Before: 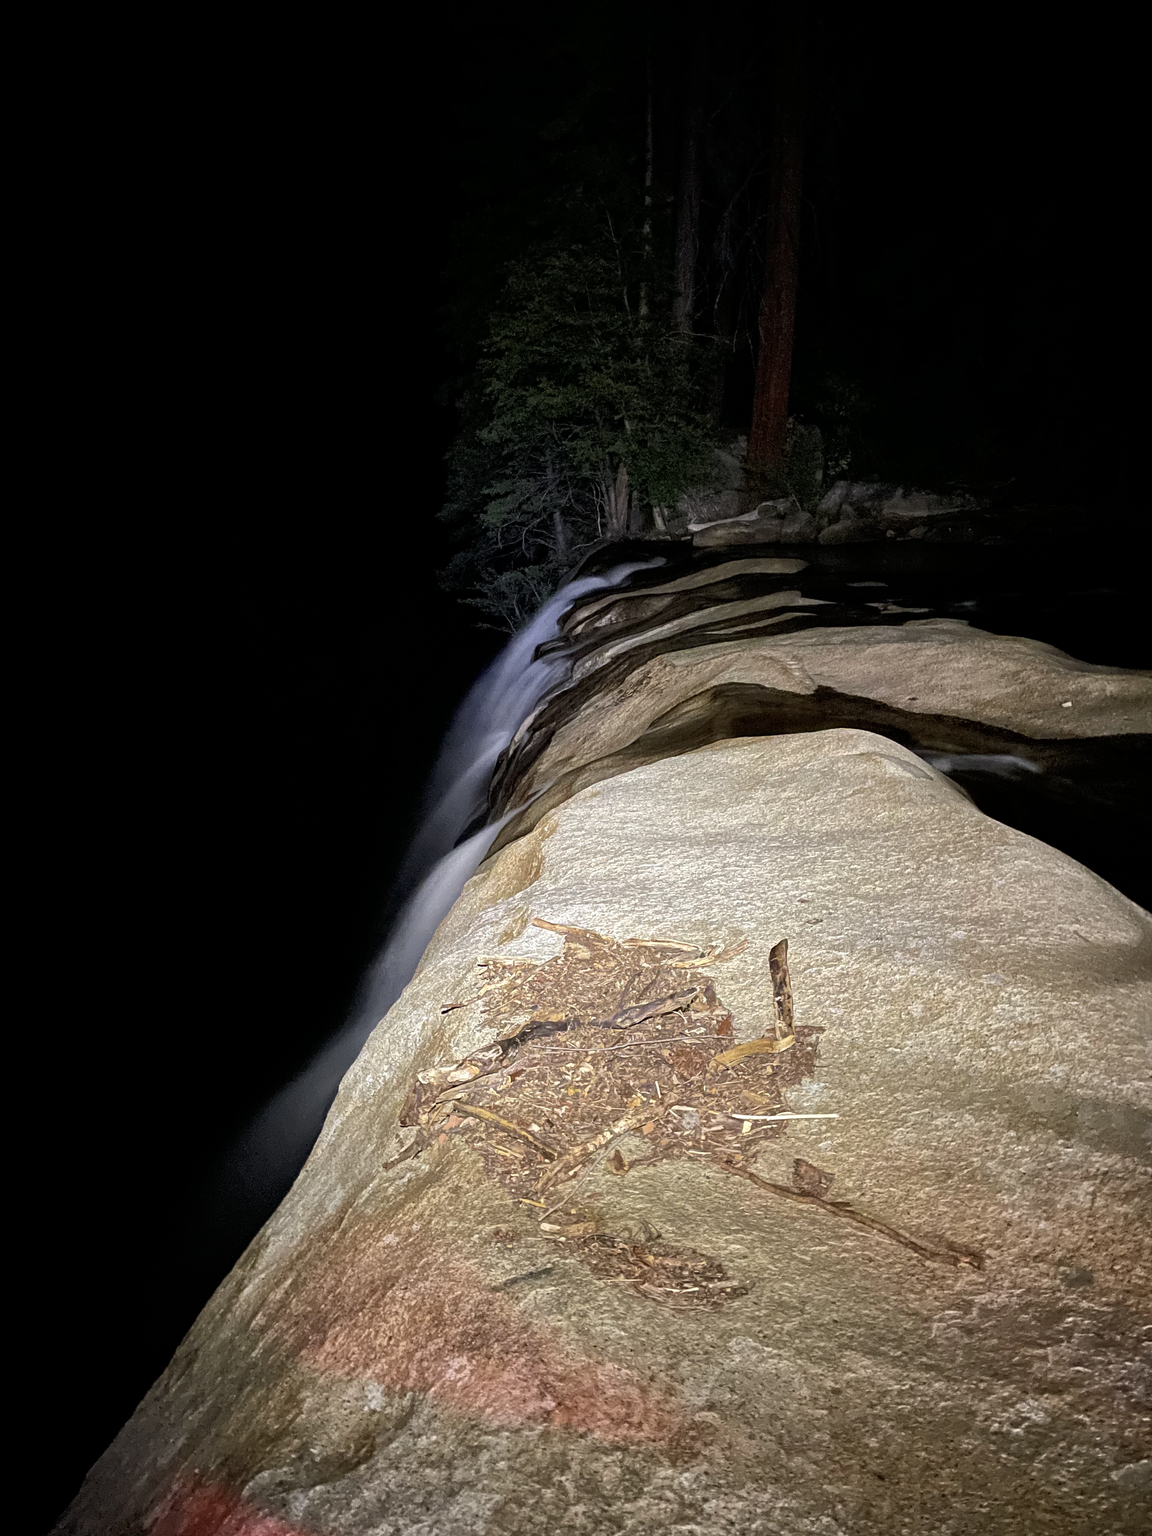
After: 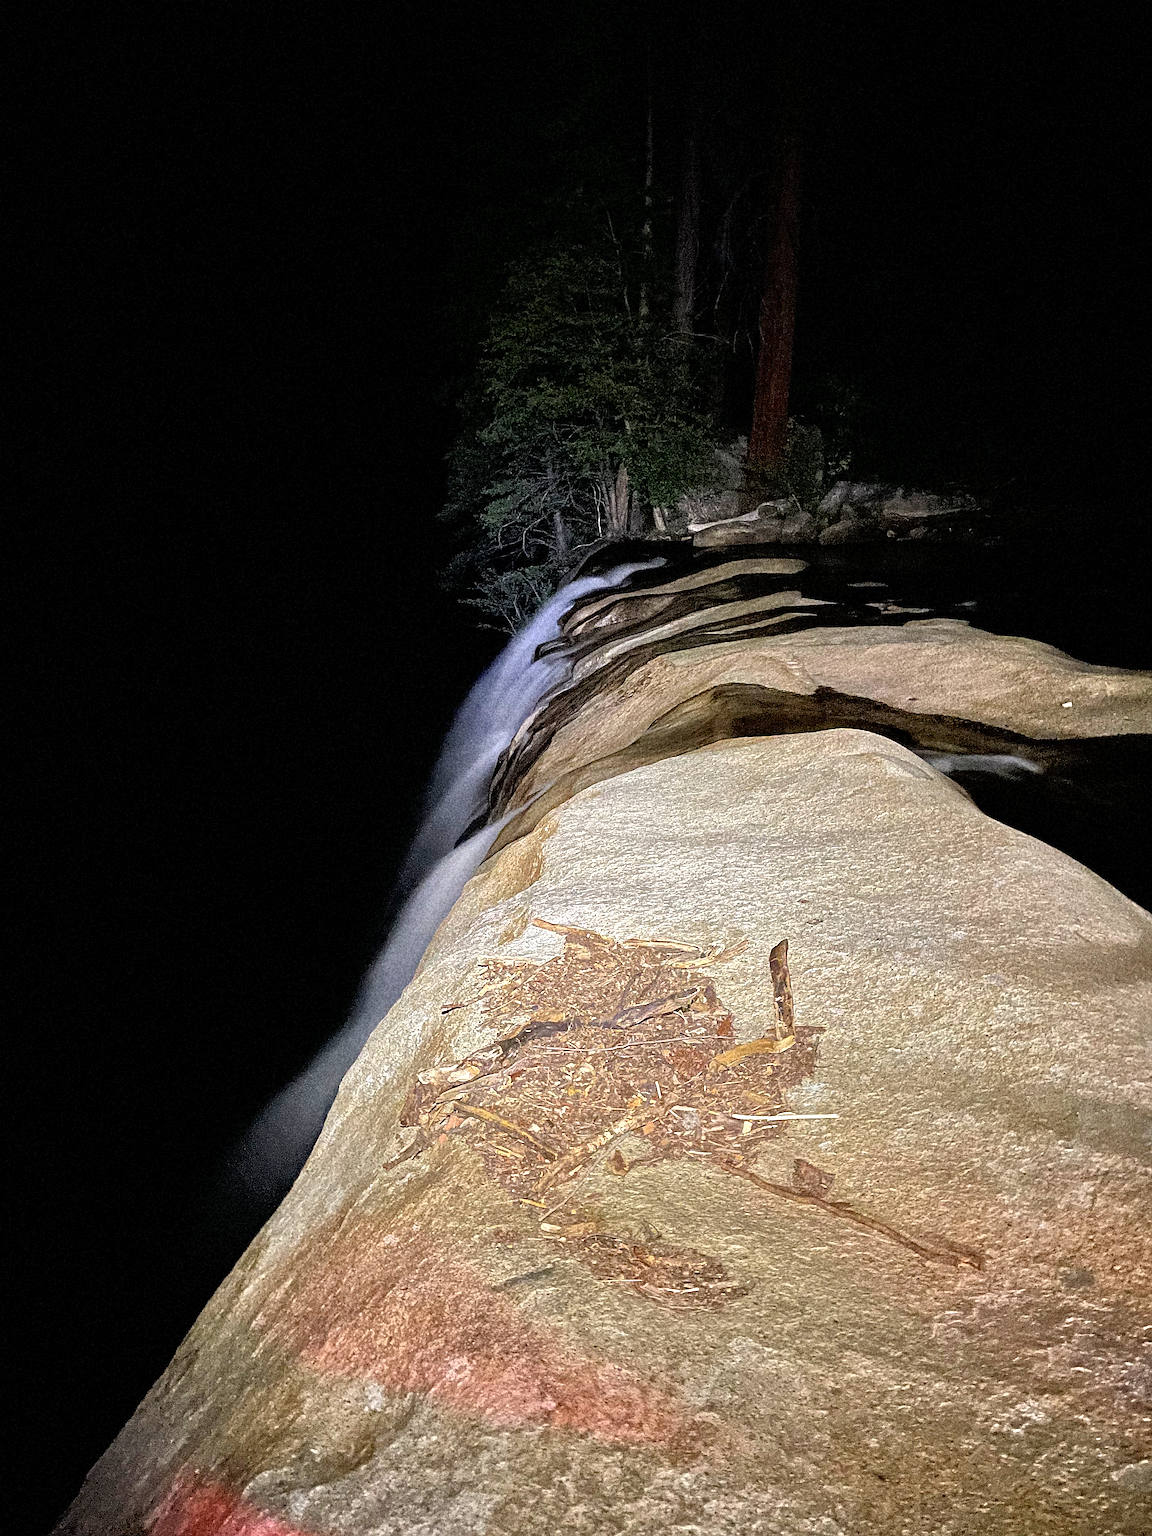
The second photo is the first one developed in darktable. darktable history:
tone equalizer: -7 EV 0.15 EV, -6 EV 0.6 EV, -5 EV 1.15 EV, -4 EV 1.33 EV, -3 EV 1.15 EV, -2 EV 0.6 EV, -1 EV 0.15 EV, mask exposure compensation -0.5 EV
sharpen: radius 1.4, amount 1.25, threshold 0.7
grain: coarseness 14.49 ISO, strength 48.04%, mid-tones bias 35%
